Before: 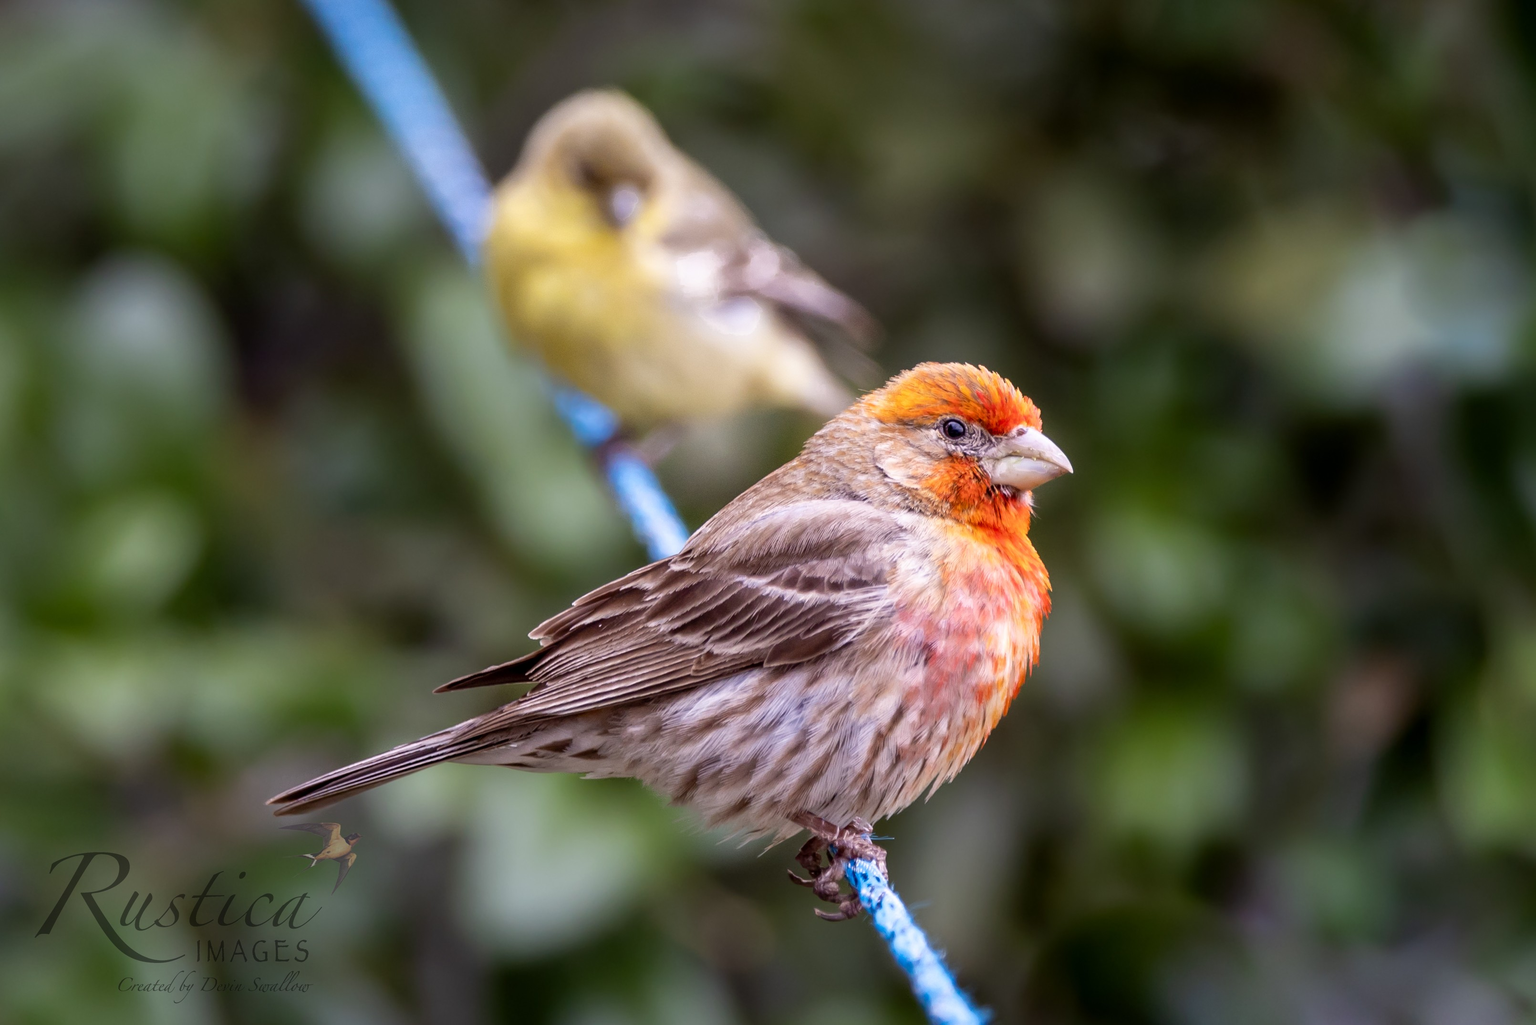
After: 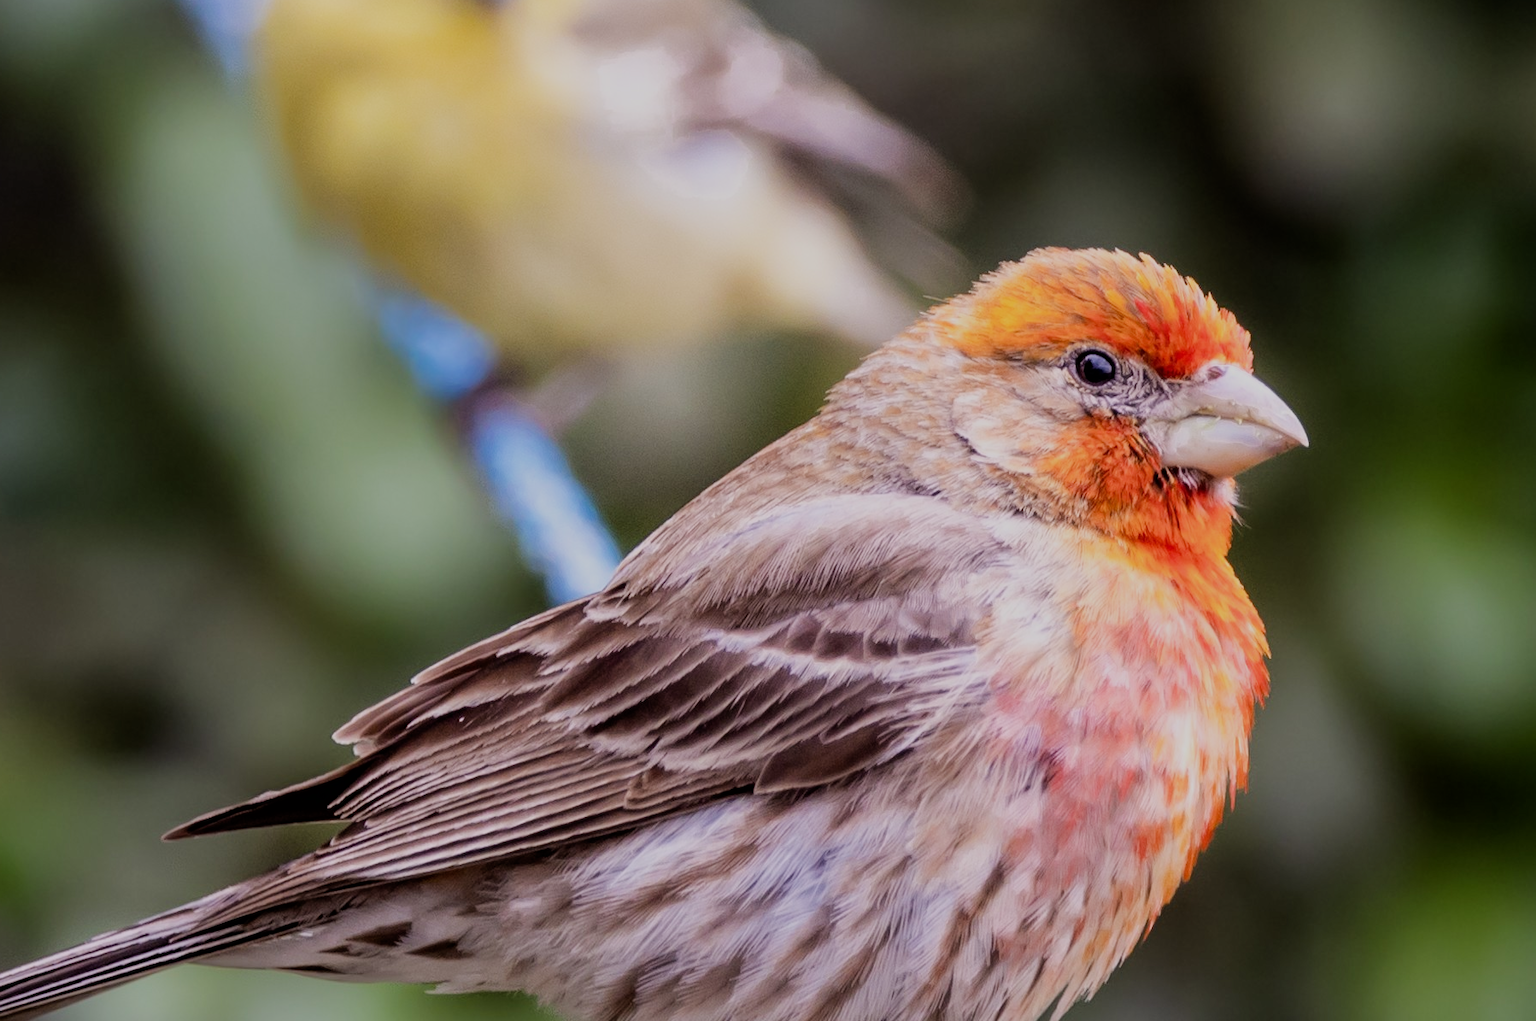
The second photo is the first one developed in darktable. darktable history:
crop and rotate: left 22.301%, top 21.853%, right 21.848%, bottom 22.444%
filmic rgb: black relative exposure -7.21 EV, white relative exposure 5.36 EV, hardness 3.02
